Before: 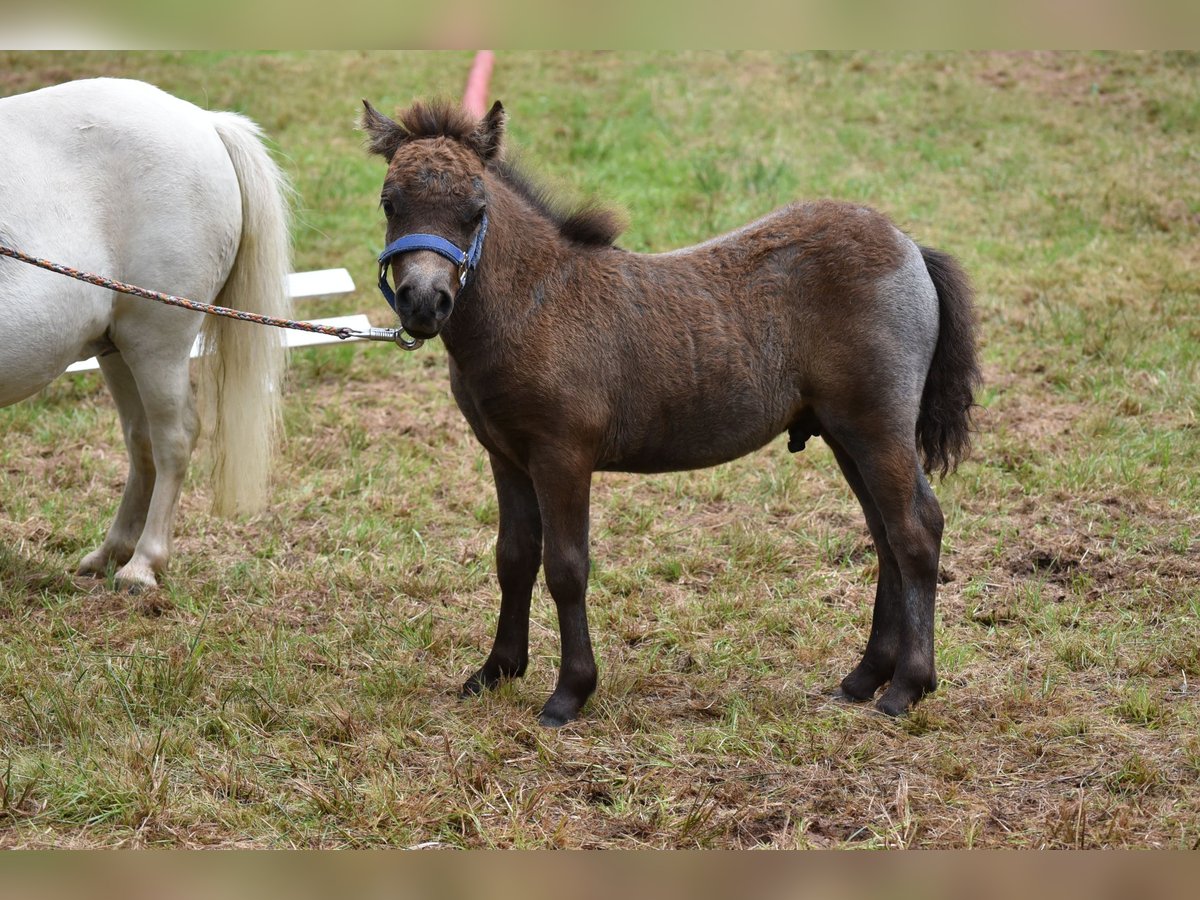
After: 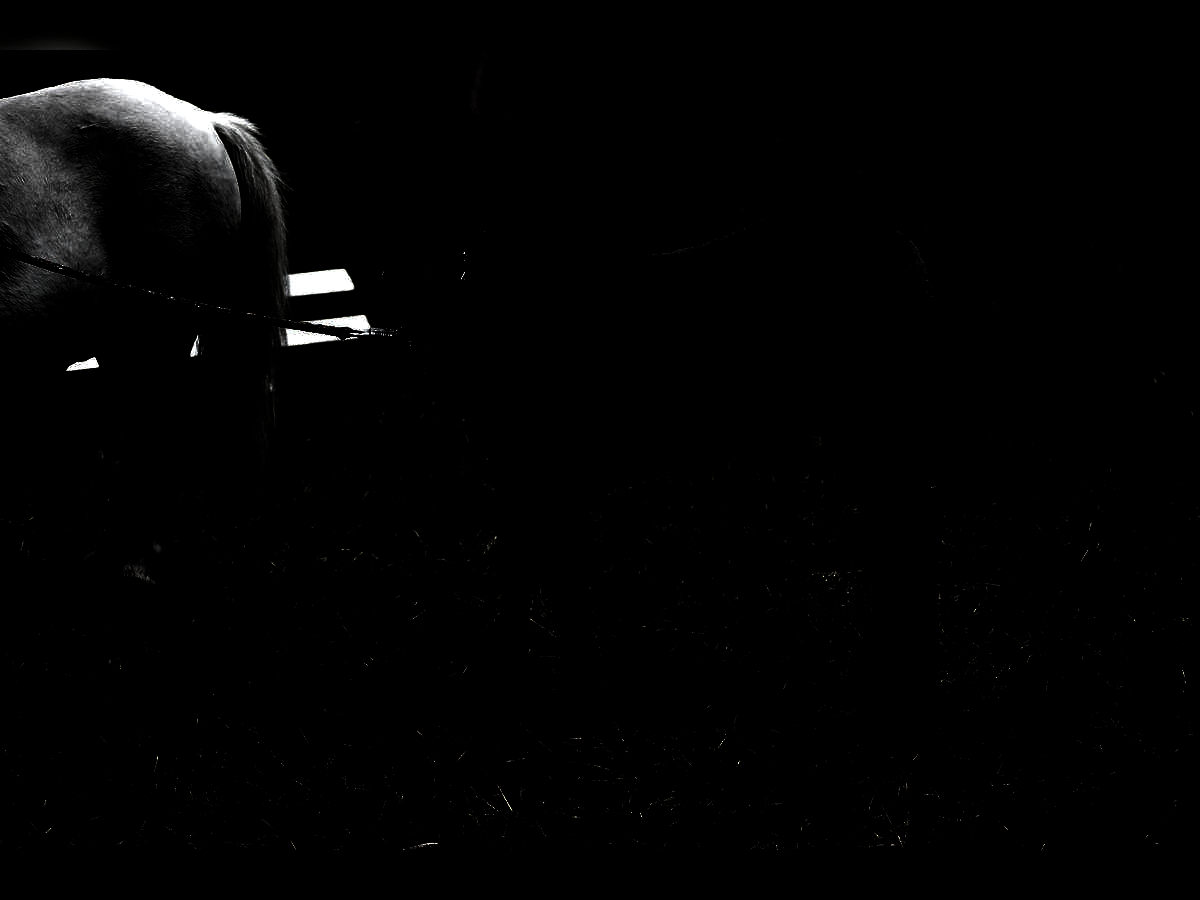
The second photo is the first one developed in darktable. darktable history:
tone equalizer: edges refinement/feathering 500, mask exposure compensation -1.57 EV, preserve details no
color balance rgb: linear chroma grading › global chroma 40.381%, perceptual saturation grading › global saturation 10.581%, global vibrance 15.035%
levels: levels [0.721, 0.937, 0.997]
